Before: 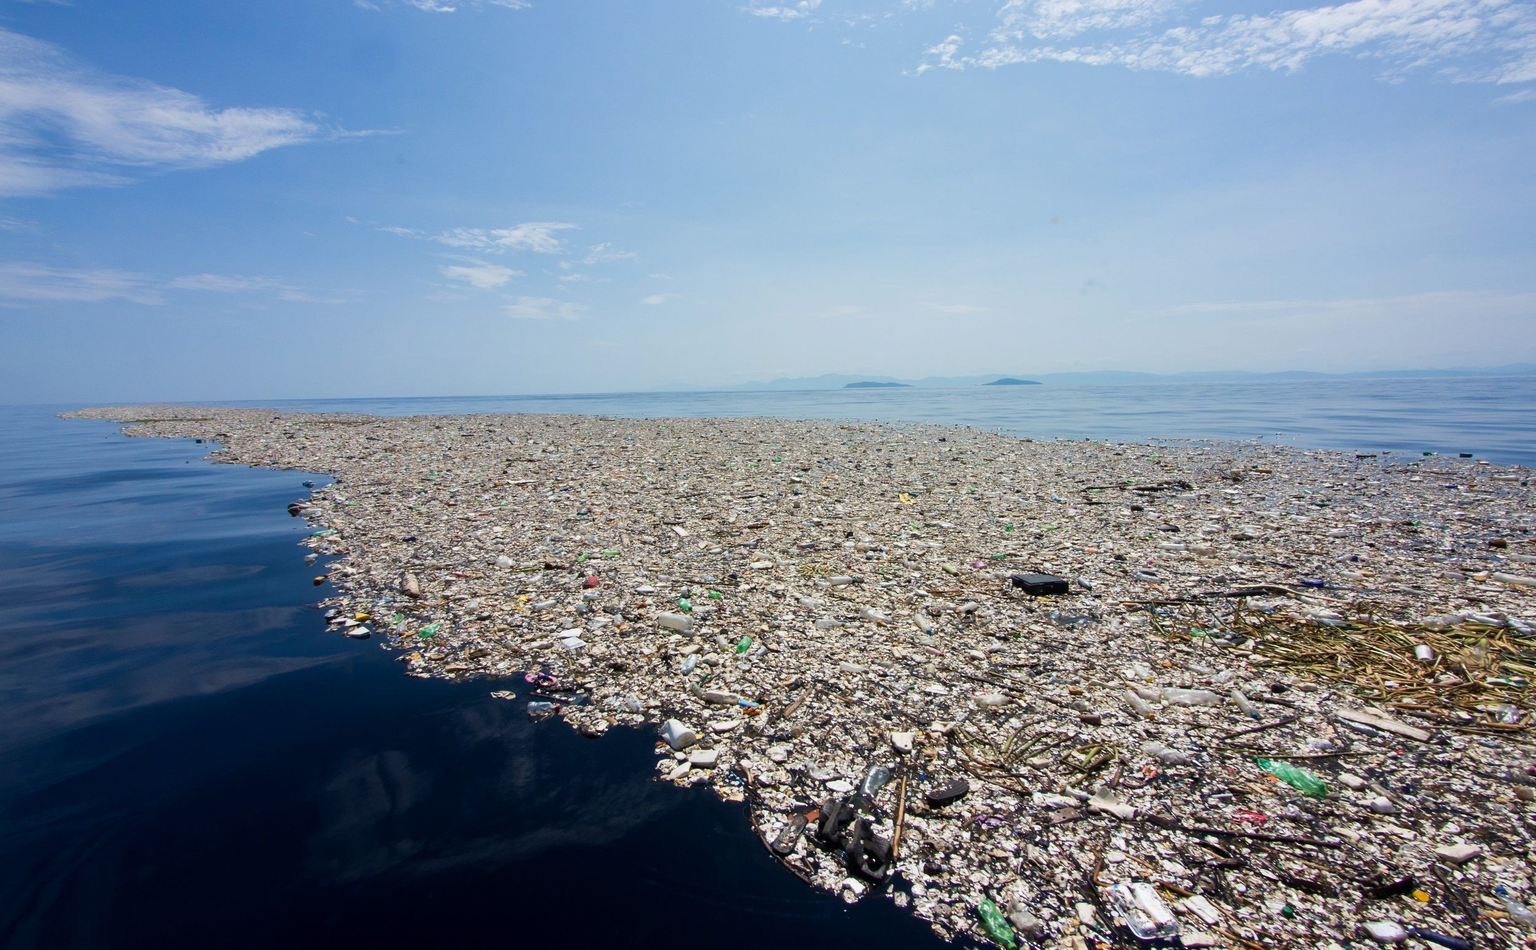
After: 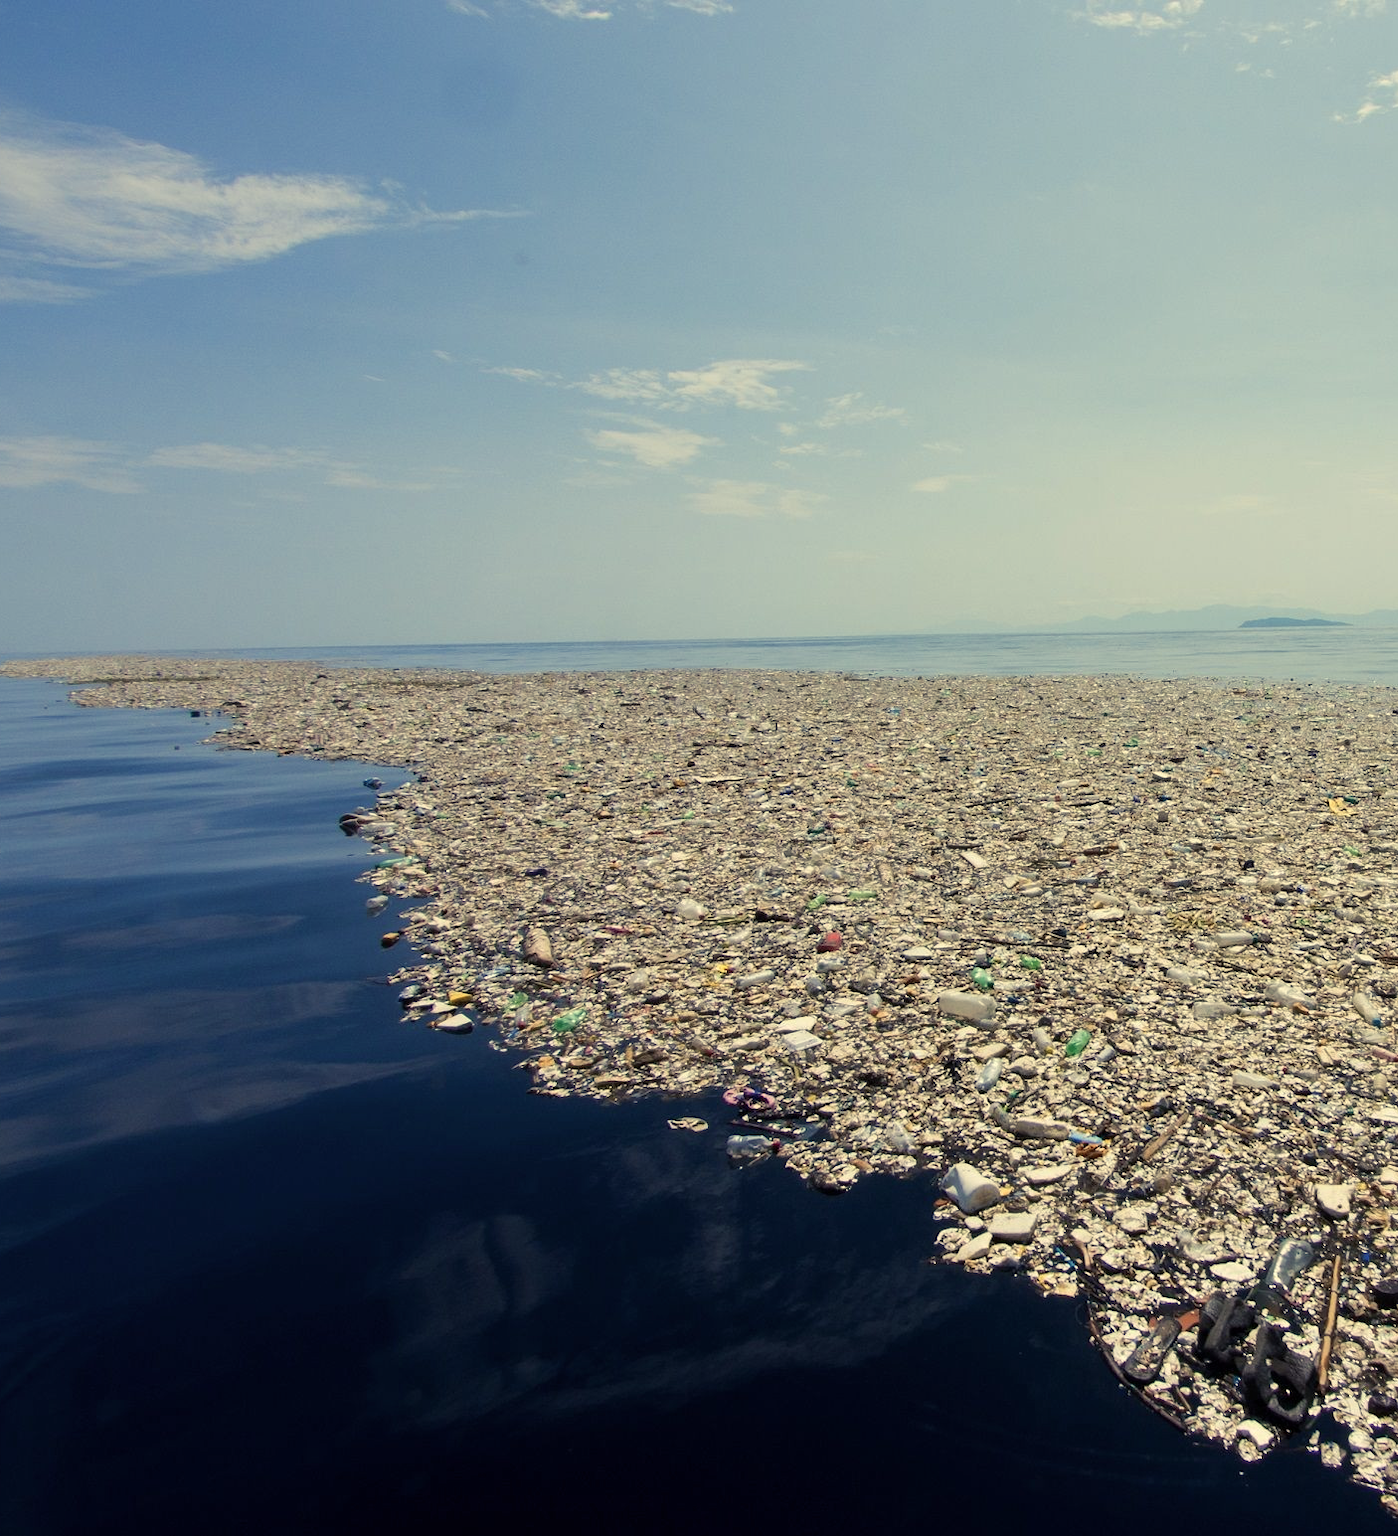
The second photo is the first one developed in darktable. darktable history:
color balance rgb: shadows lift › chroma 2%, shadows lift › hue 263°, highlights gain › chroma 8%, highlights gain › hue 84°, linear chroma grading › global chroma -15%, saturation formula JzAzBz (2021)
crop: left 5.114%, right 38.589%
